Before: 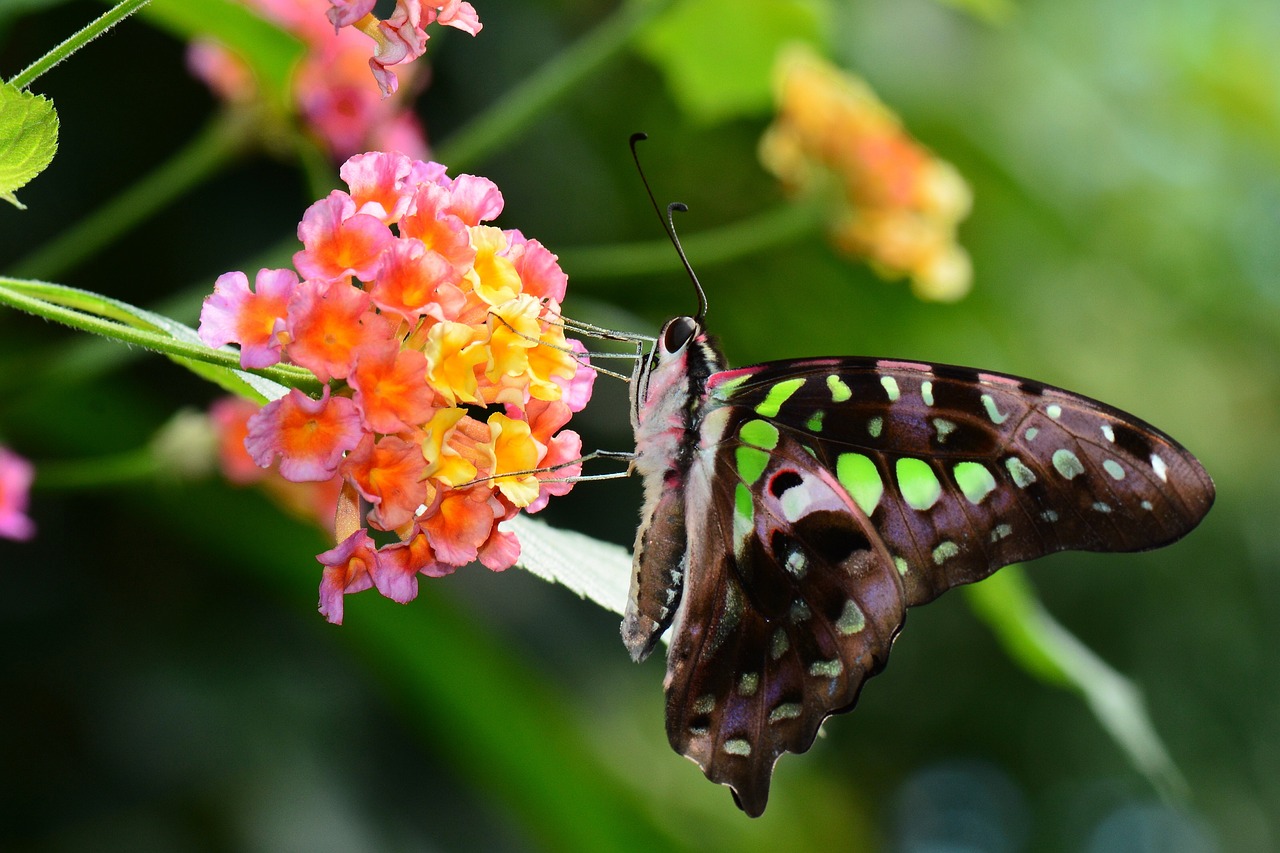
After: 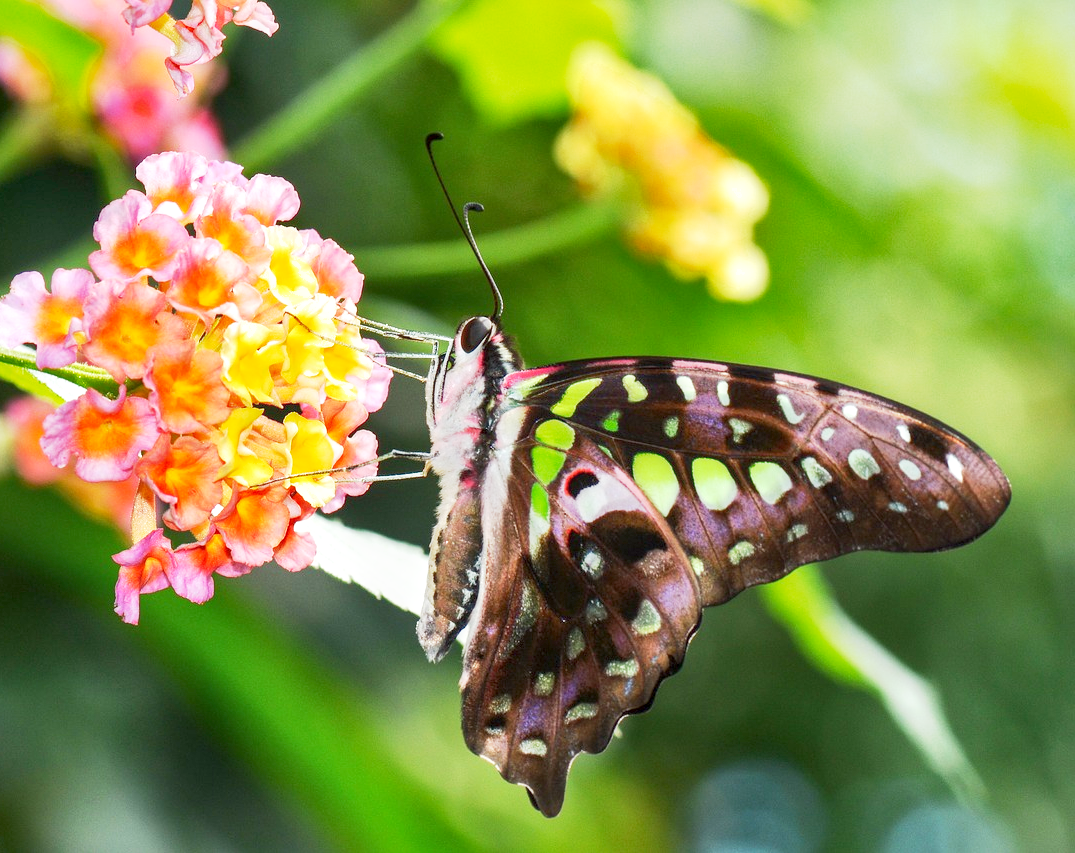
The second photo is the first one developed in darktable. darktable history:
local contrast: on, module defaults
crop: left 16.015%
exposure: exposure 1 EV, compensate exposure bias true, compensate highlight preservation false
base curve: curves: ch0 [(0, 0) (0.088, 0.125) (0.176, 0.251) (0.354, 0.501) (0.613, 0.749) (1, 0.877)], preserve colors none
shadows and highlights: on, module defaults
